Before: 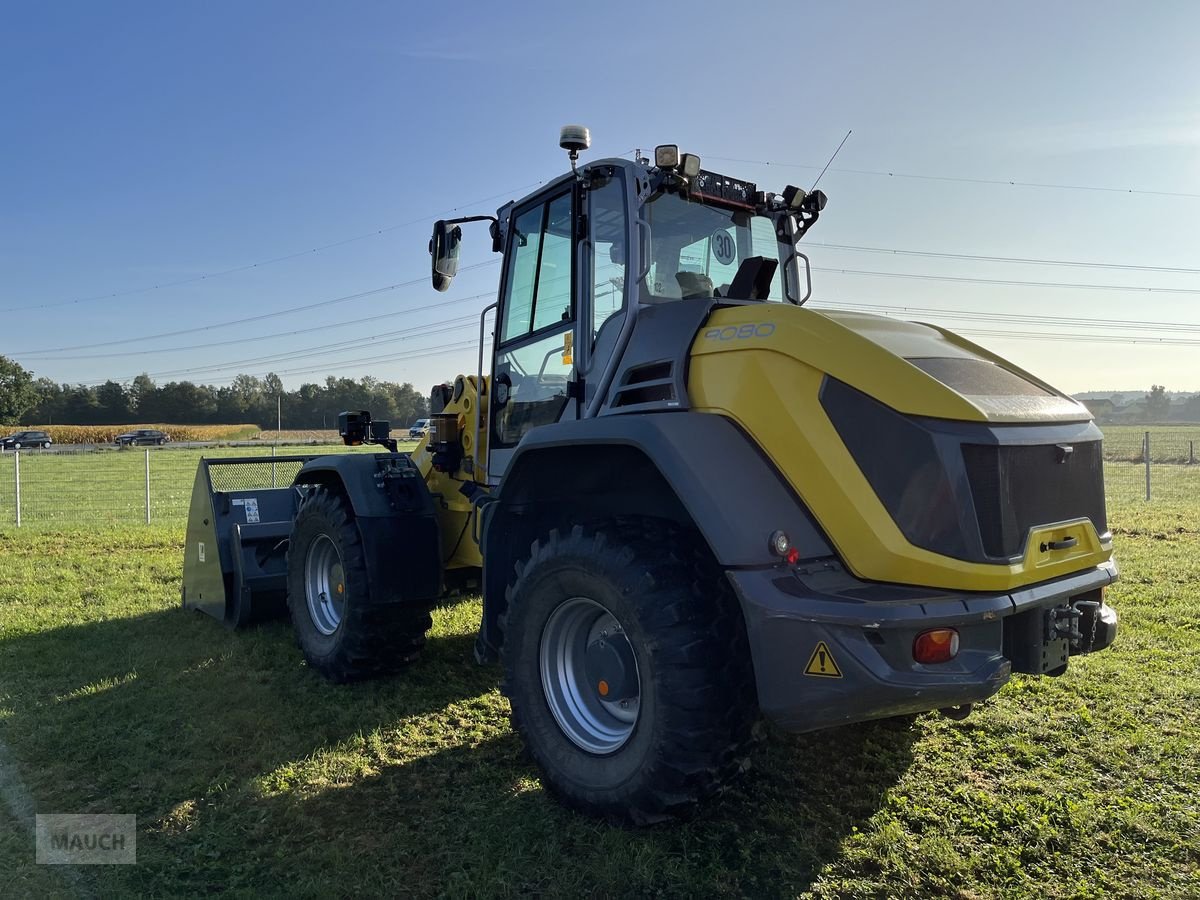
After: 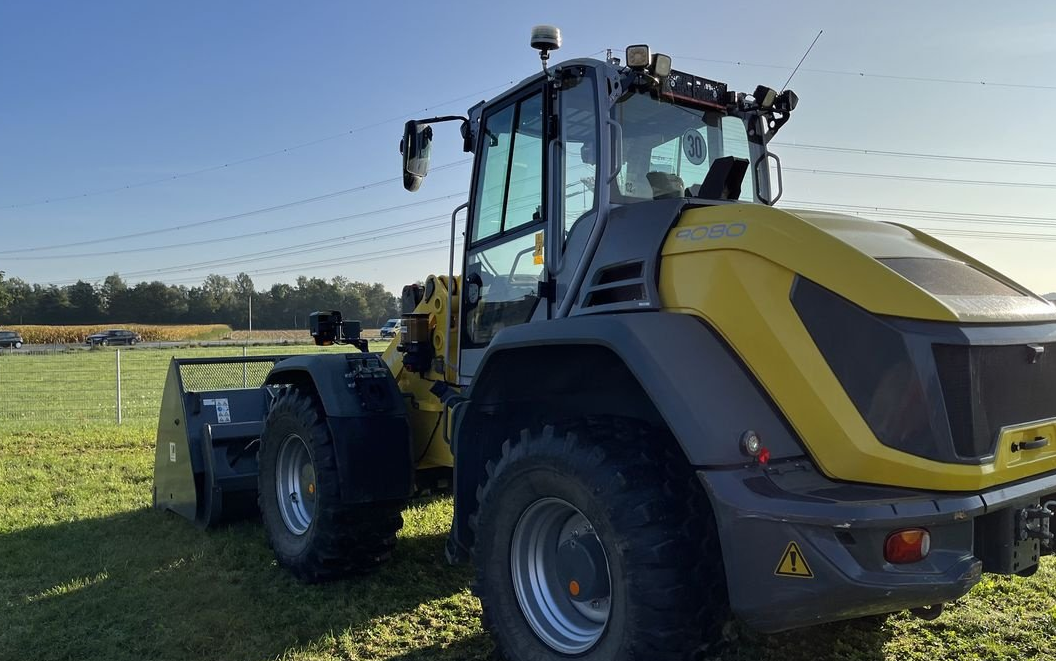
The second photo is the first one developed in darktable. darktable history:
crop and rotate: left 2.467%, top 11.196%, right 9.457%, bottom 15.254%
vignetting: fall-off start 116.65%, fall-off radius 59.36%
